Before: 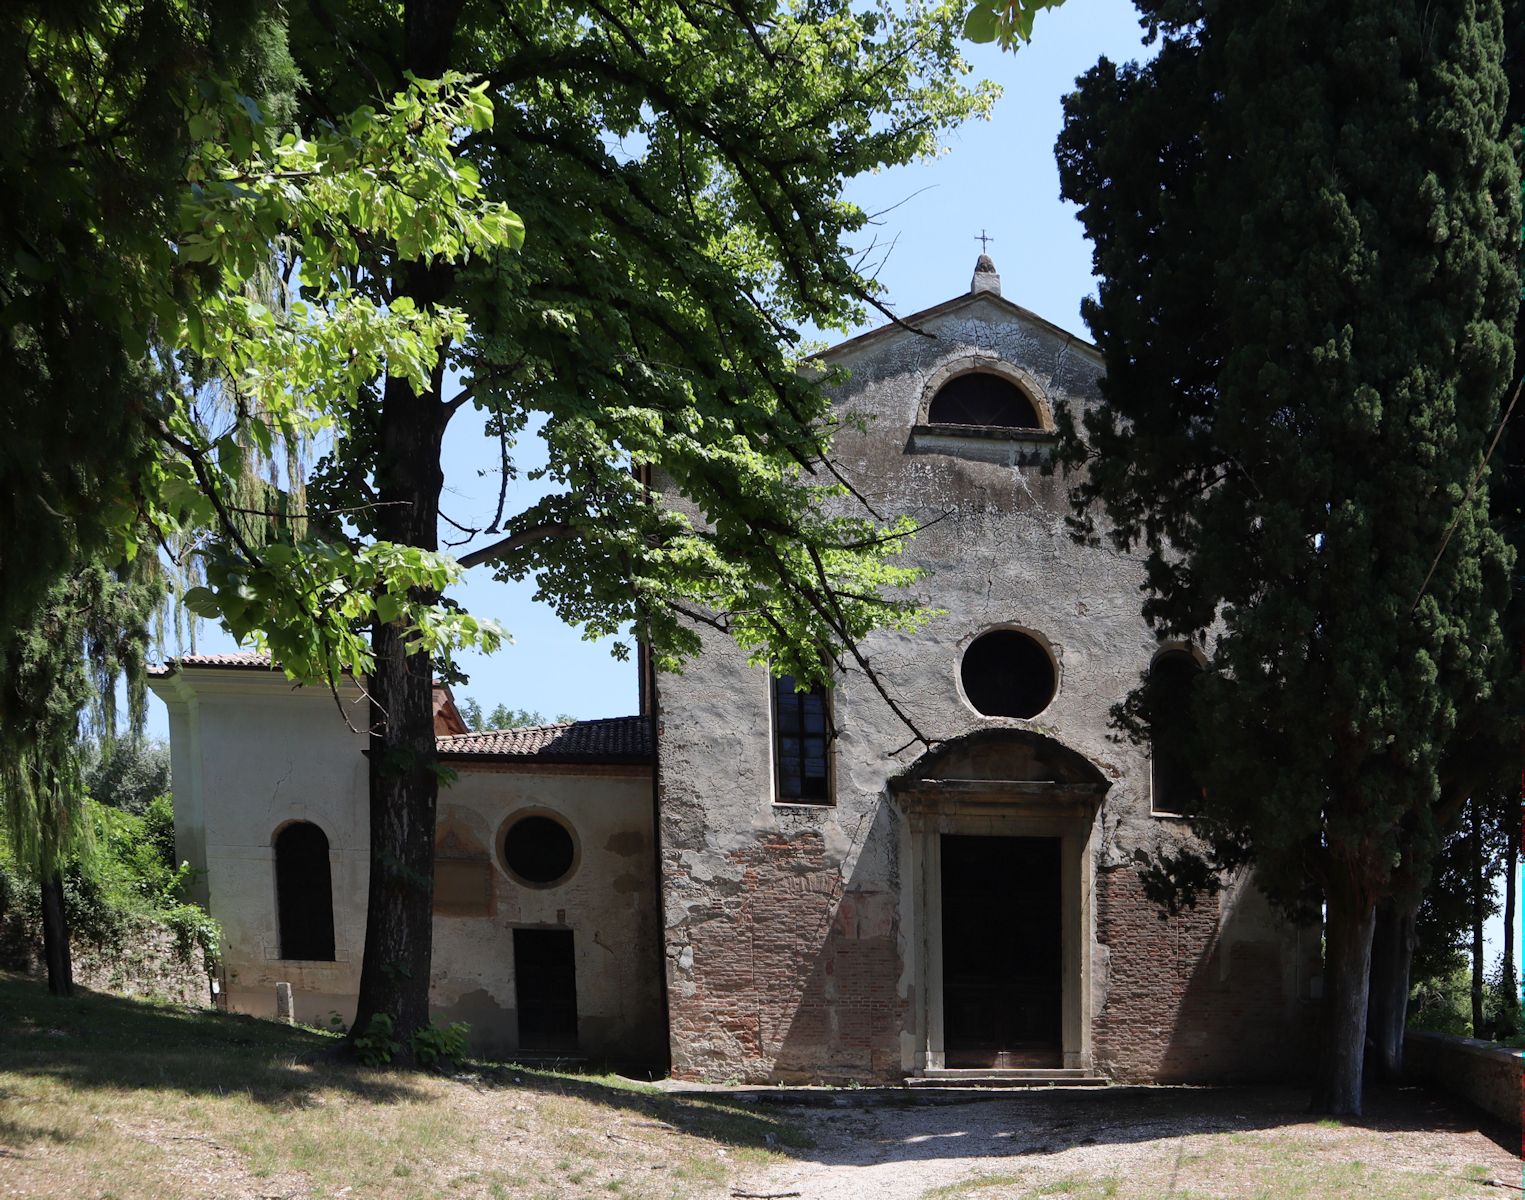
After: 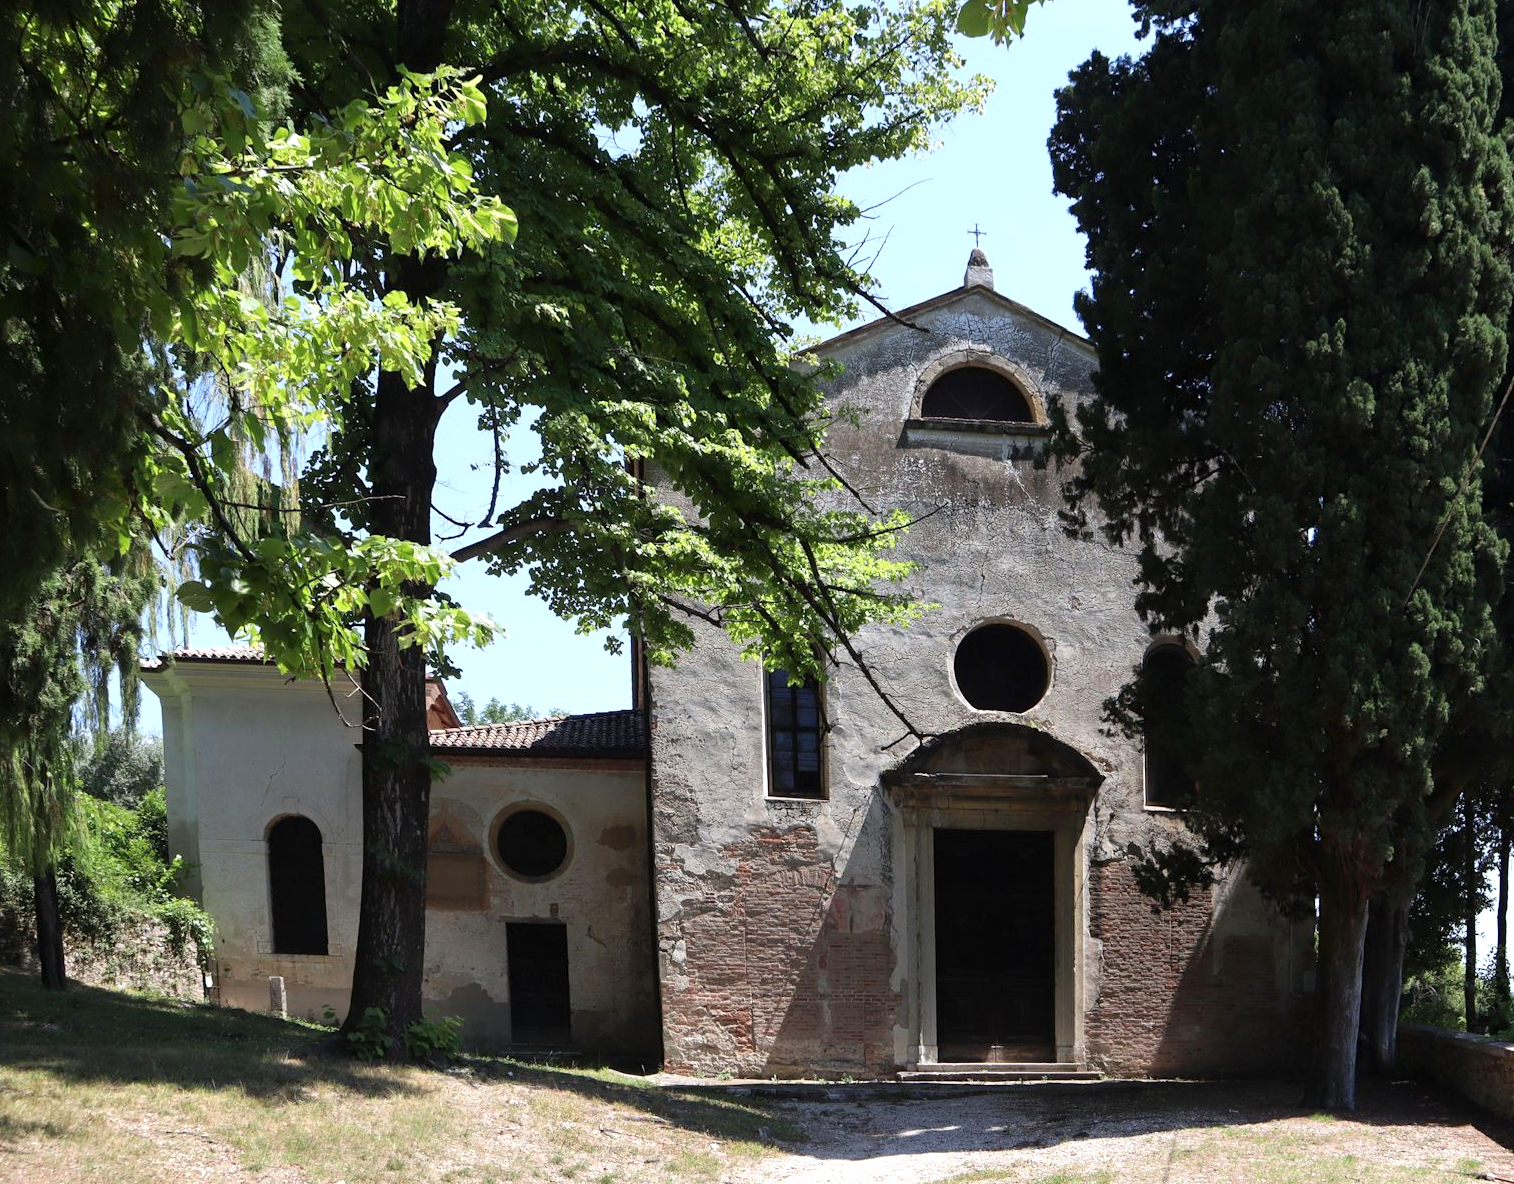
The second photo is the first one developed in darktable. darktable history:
crop: left 0.504%, top 0.572%, right 0.203%, bottom 0.7%
exposure: exposure 0.431 EV, compensate highlight preservation false
